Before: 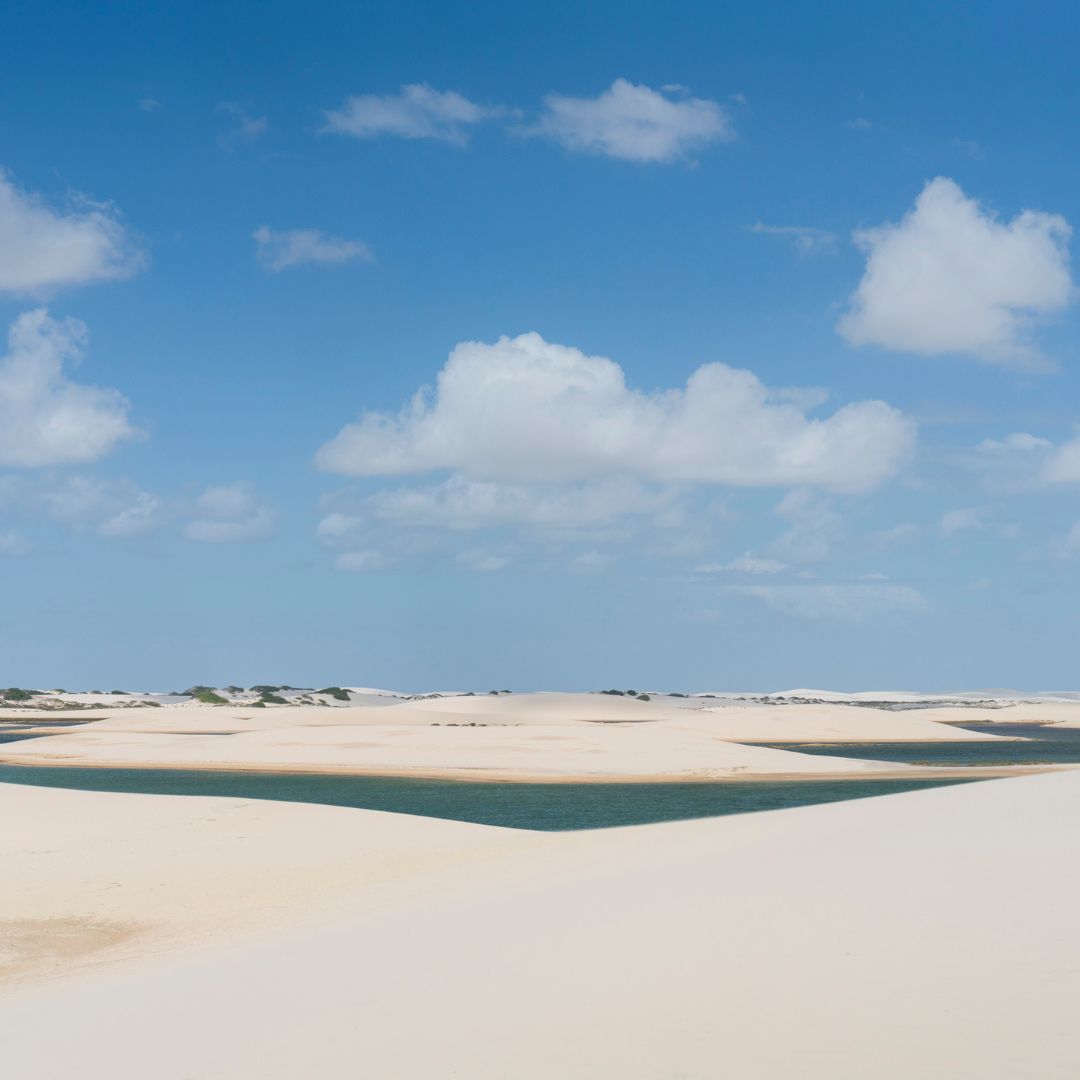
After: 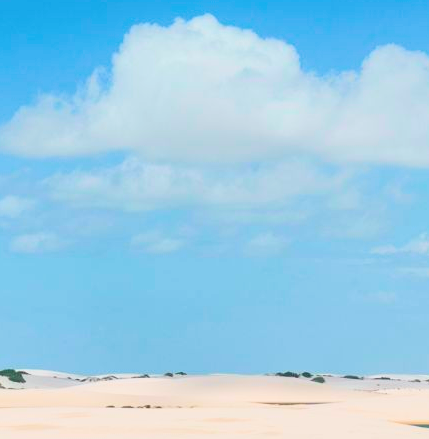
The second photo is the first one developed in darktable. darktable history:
tone curve: curves: ch0 [(0, 0) (0.051, 0.03) (0.096, 0.071) (0.243, 0.246) (0.461, 0.515) (0.605, 0.692) (0.761, 0.85) (0.881, 0.933) (1, 0.984)]; ch1 [(0, 0) (0.1, 0.038) (0.318, 0.243) (0.431, 0.384) (0.488, 0.475) (0.499, 0.499) (0.534, 0.546) (0.567, 0.592) (0.601, 0.632) (0.734, 0.809) (1, 1)]; ch2 [(0, 0) (0.297, 0.257) (0.414, 0.379) (0.453, 0.45) (0.479, 0.483) (0.504, 0.499) (0.52, 0.519) (0.541, 0.554) (0.614, 0.652) (0.817, 0.874) (1, 1)], color space Lab, independent channels, preserve colors none
velvia: strength 24.98%
crop: left 30.175%, top 29.518%, right 30.044%, bottom 29.788%
